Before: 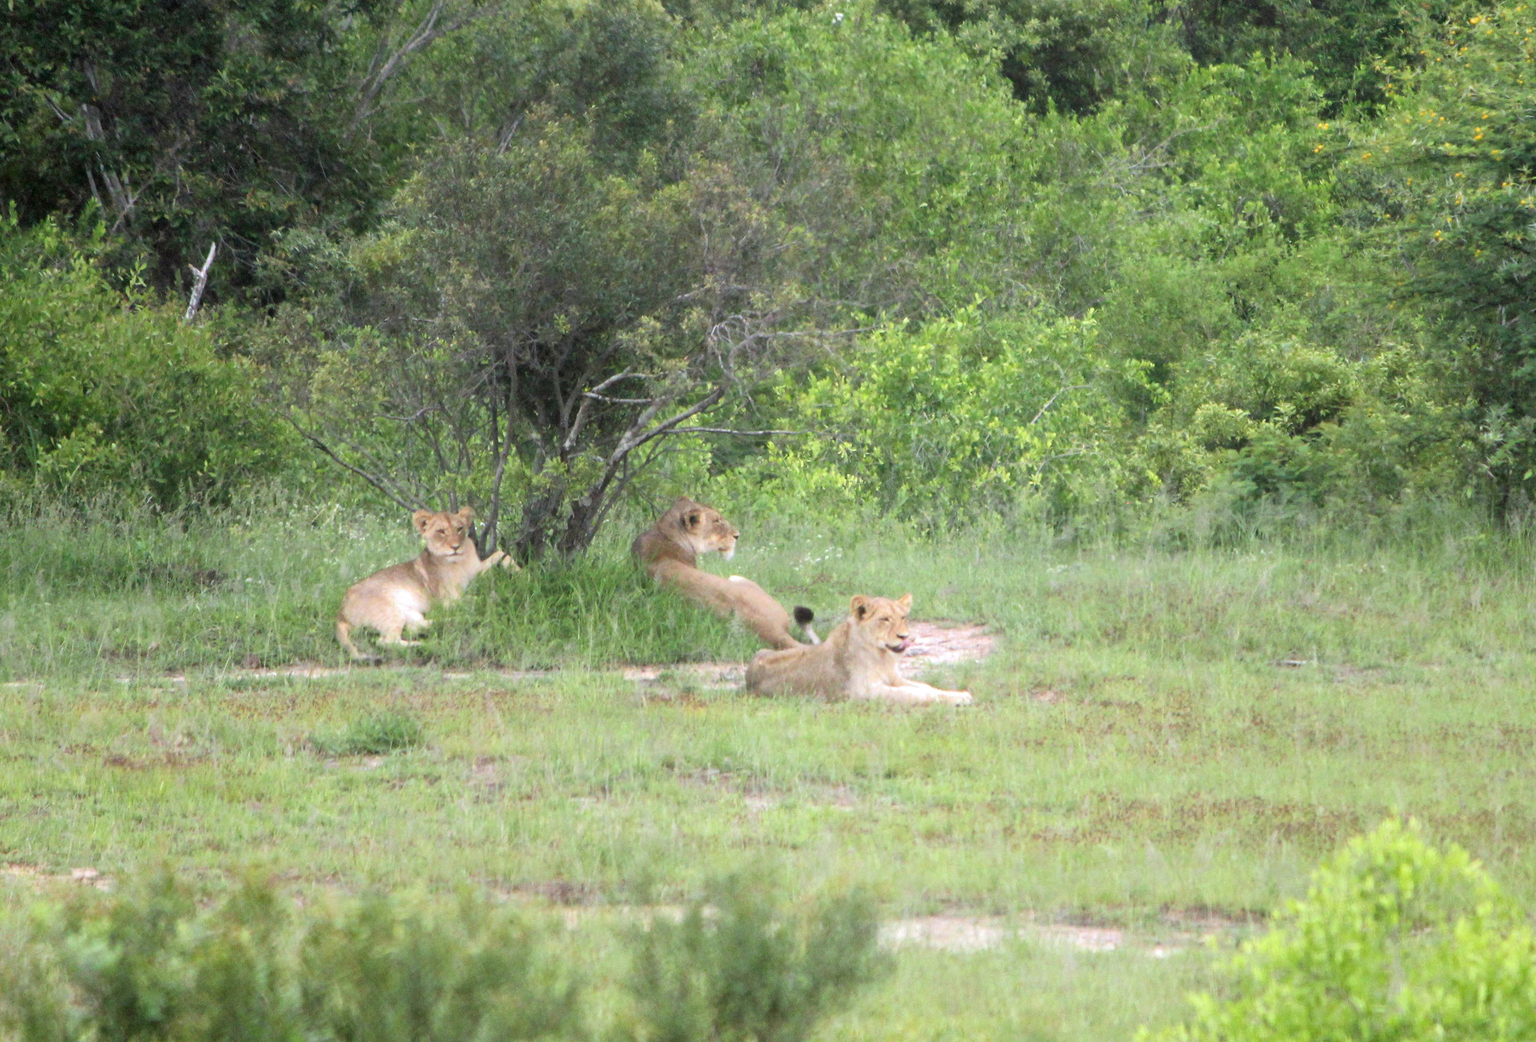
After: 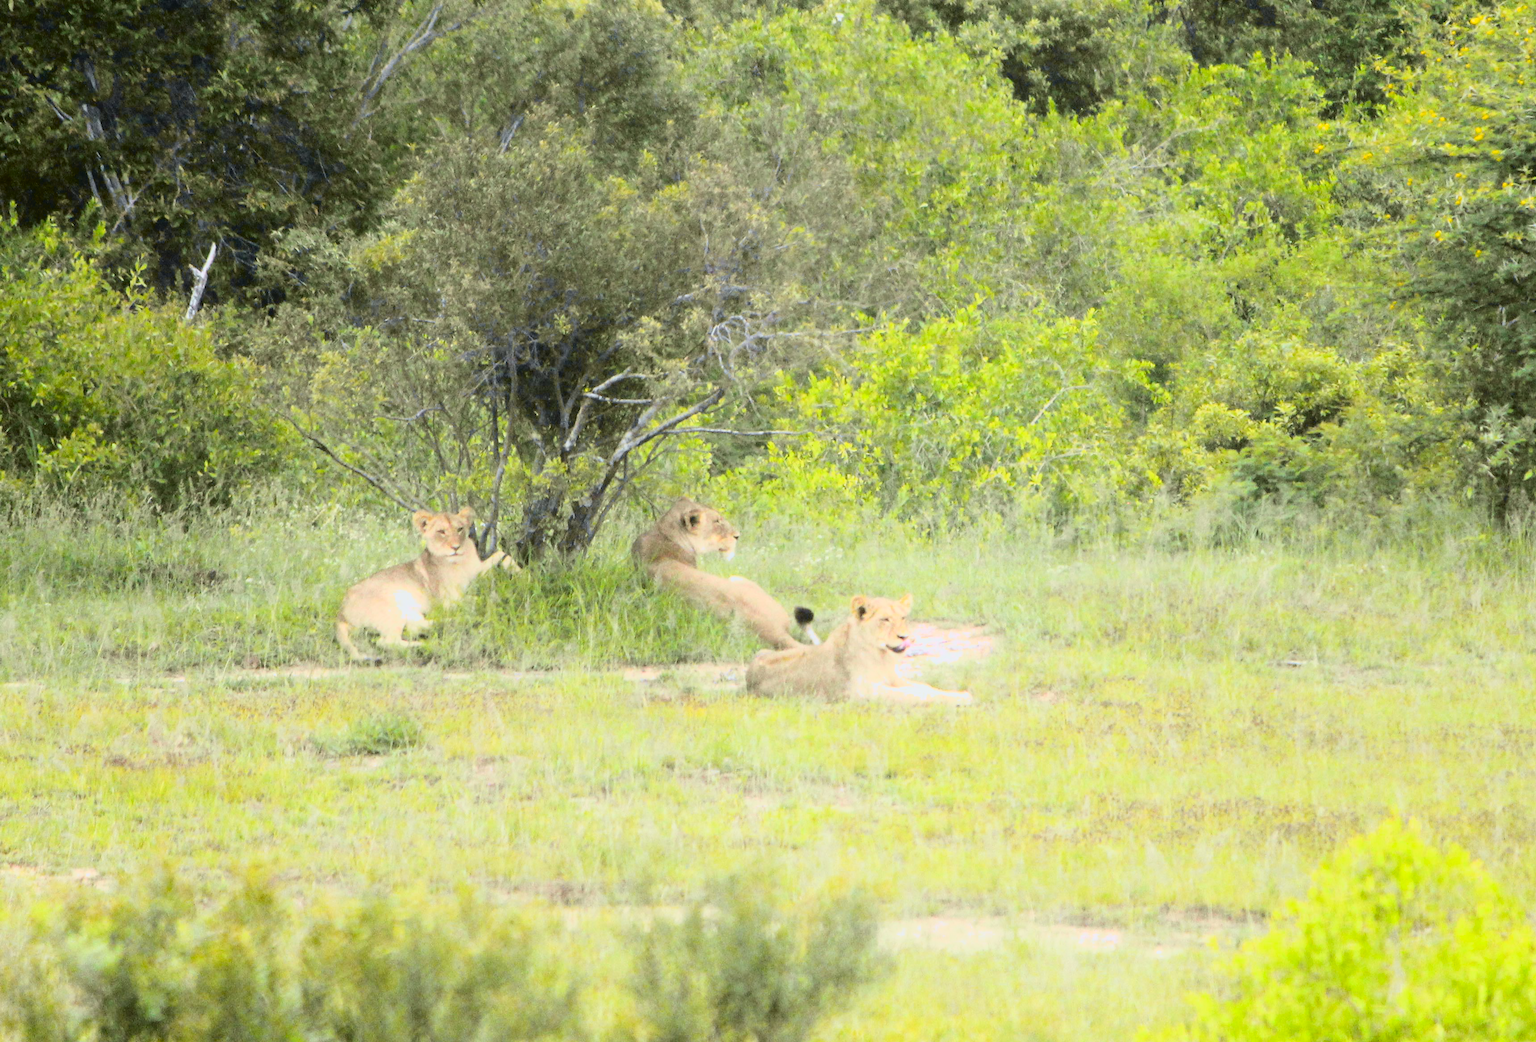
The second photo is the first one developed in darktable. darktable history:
local contrast: mode bilateral grid, contrast 100, coarseness 100, detail 91%, midtone range 0.2
tone curve: curves: ch0 [(0, 0.029) (0.087, 0.084) (0.227, 0.239) (0.46, 0.576) (0.657, 0.796) (0.861, 0.932) (0.997, 0.951)]; ch1 [(0, 0) (0.353, 0.344) (0.45, 0.46) (0.502, 0.494) (0.534, 0.523) (0.573, 0.576) (0.602, 0.631) (0.647, 0.669) (1, 1)]; ch2 [(0, 0) (0.333, 0.346) (0.385, 0.395) (0.44, 0.466) (0.5, 0.493) (0.521, 0.56) (0.553, 0.579) (0.573, 0.599) (0.667, 0.777) (1, 1)], color space Lab, independent channels, preserve colors none
